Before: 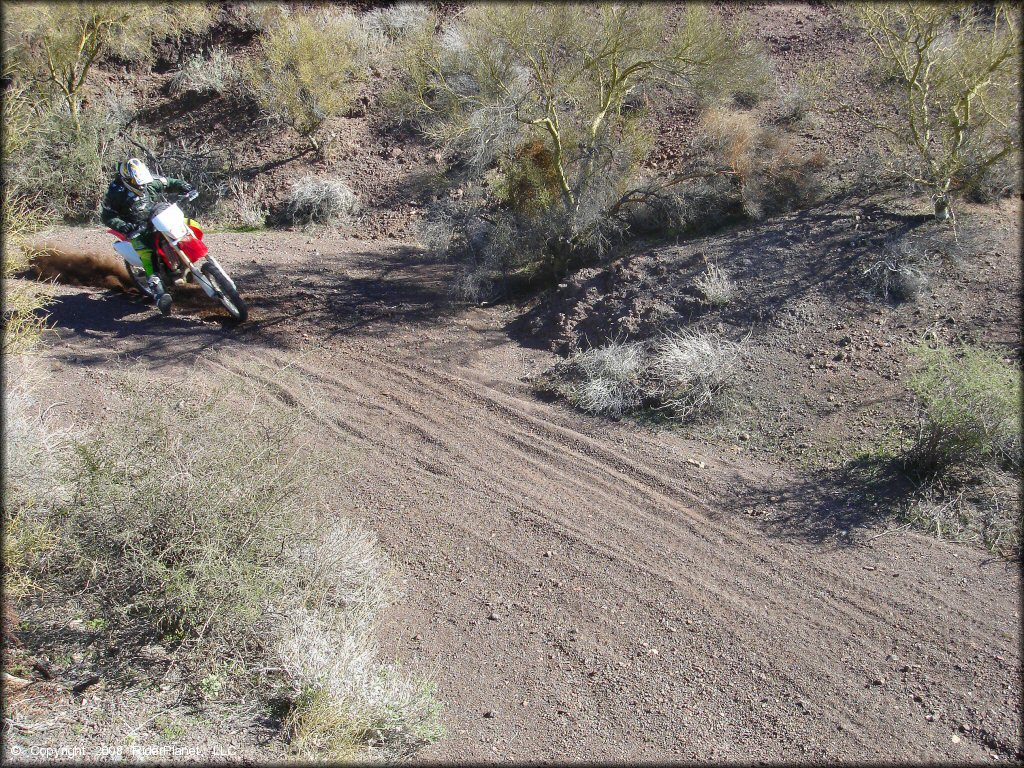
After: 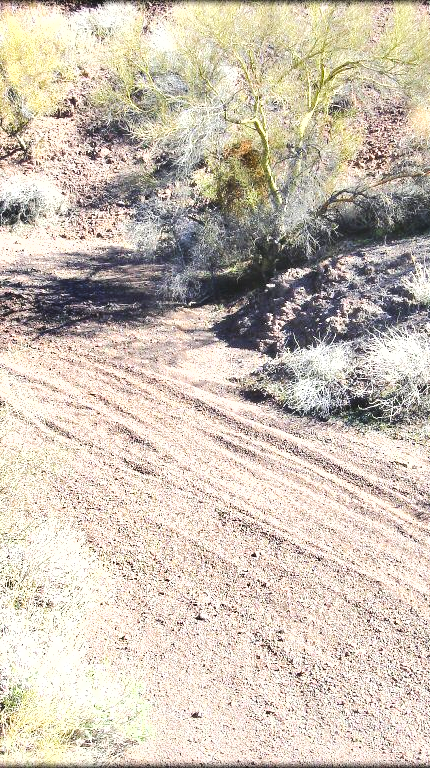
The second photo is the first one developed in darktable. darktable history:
shadows and highlights: shadows 39.47, highlights -53.24, low approximation 0.01, soften with gaussian
exposure: black level correction 0, exposure 1.386 EV, compensate exposure bias true, compensate highlight preservation false
crop: left 28.548%, right 29.41%
tone curve: curves: ch0 [(0, 0) (0.003, 0.049) (0.011, 0.052) (0.025, 0.057) (0.044, 0.069) (0.069, 0.076) (0.1, 0.09) (0.136, 0.111) (0.177, 0.15) (0.224, 0.197) (0.277, 0.267) (0.335, 0.366) (0.399, 0.477) (0.468, 0.561) (0.543, 0.651) (0.623, 0.733) (0.709, 0.804) (0.801, 0.869) (0.898, 0.924) (1, 1)], color space Lab, linked channels, preserve colors none
